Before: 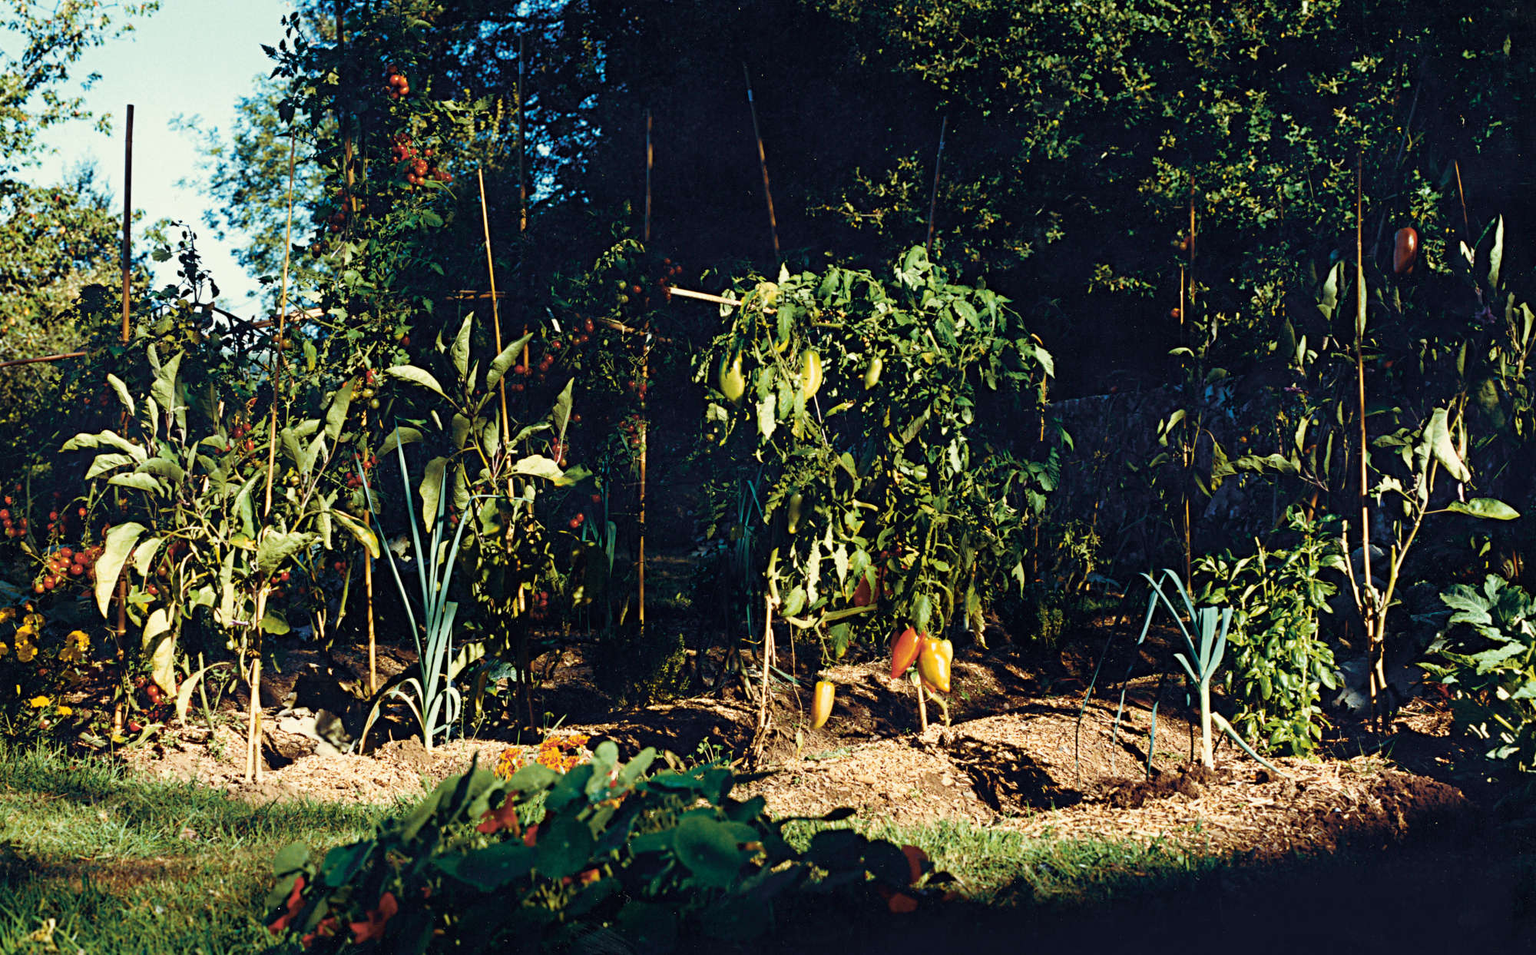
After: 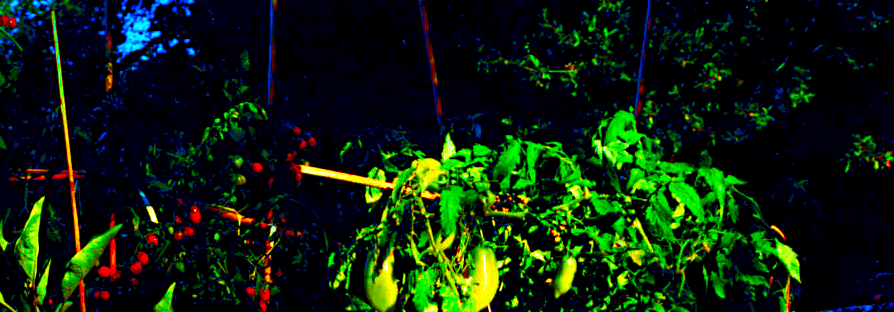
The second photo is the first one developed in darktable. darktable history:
crop: left 28.64%, top 16.832%, right 26.637%, bottom 58.055%
graduated density: density 2.02 EV, hardness 44%, rotation 0.374°, offset 8.21, hue 208.8°, saturation 97%
contrast brightness saturation: contrast 0.12, brightness -0.12, saturation 0.2
exposure: black level correction 0.011, compensate highlight preservation false
color correction: saturation 3
color balance rgb: perceptual saturation grading › global saturation 36%, perceptual brilliance grading › global brilliance 10%, global vibrance 20%
